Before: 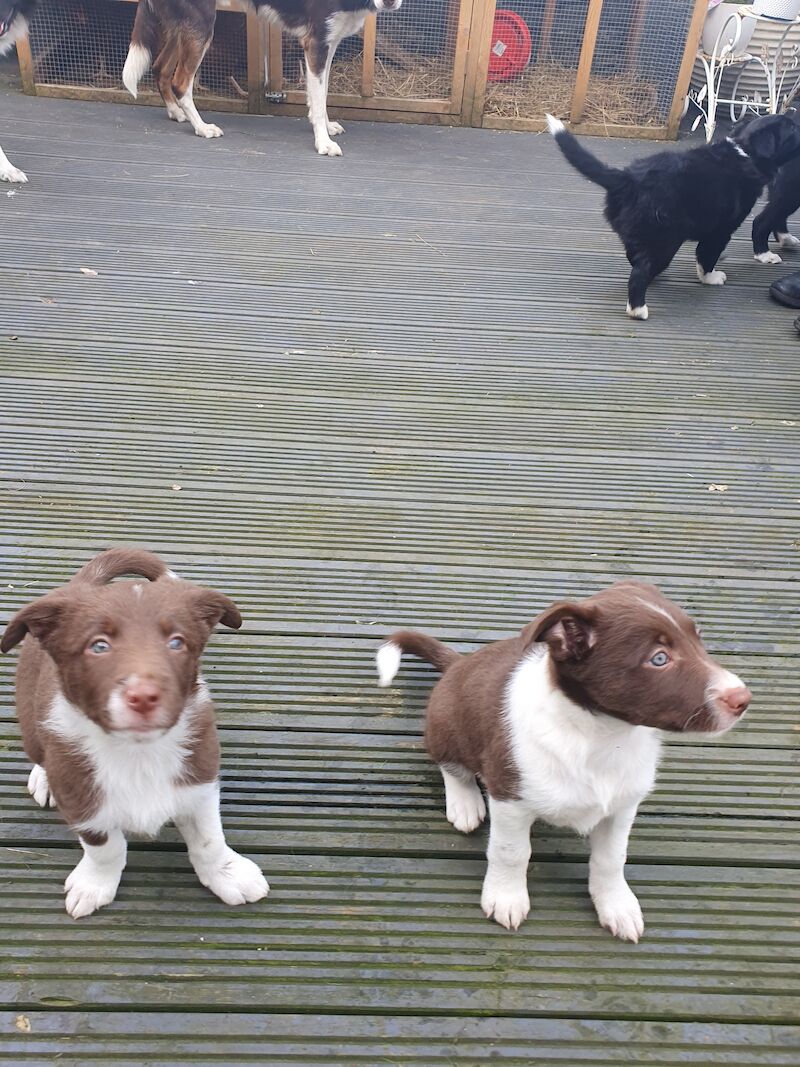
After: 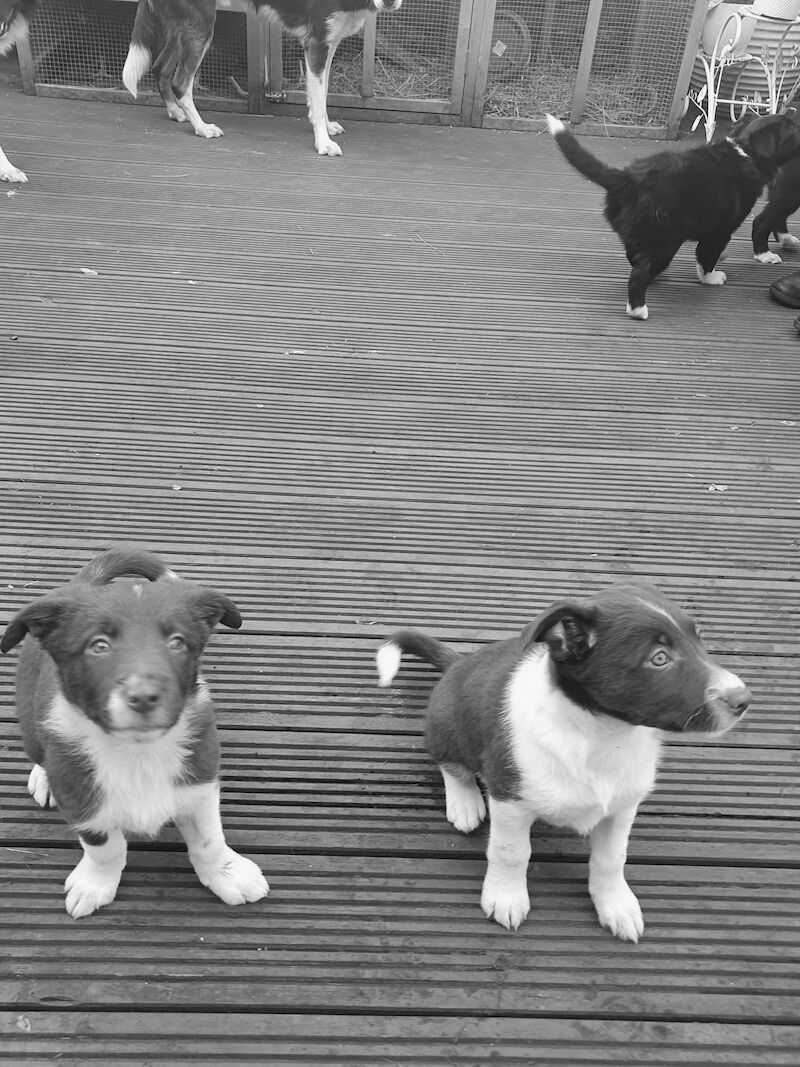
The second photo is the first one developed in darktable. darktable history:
shadows and highlights: shadows 60, soften with gaussian
color calibration: output gray [0.21, 0.42, 0.37, 0], gray › normalize channels true, illuminant same as pipeline (D50), adaptation XYZ, x 0.346, y 0.359, gamut compression 0
